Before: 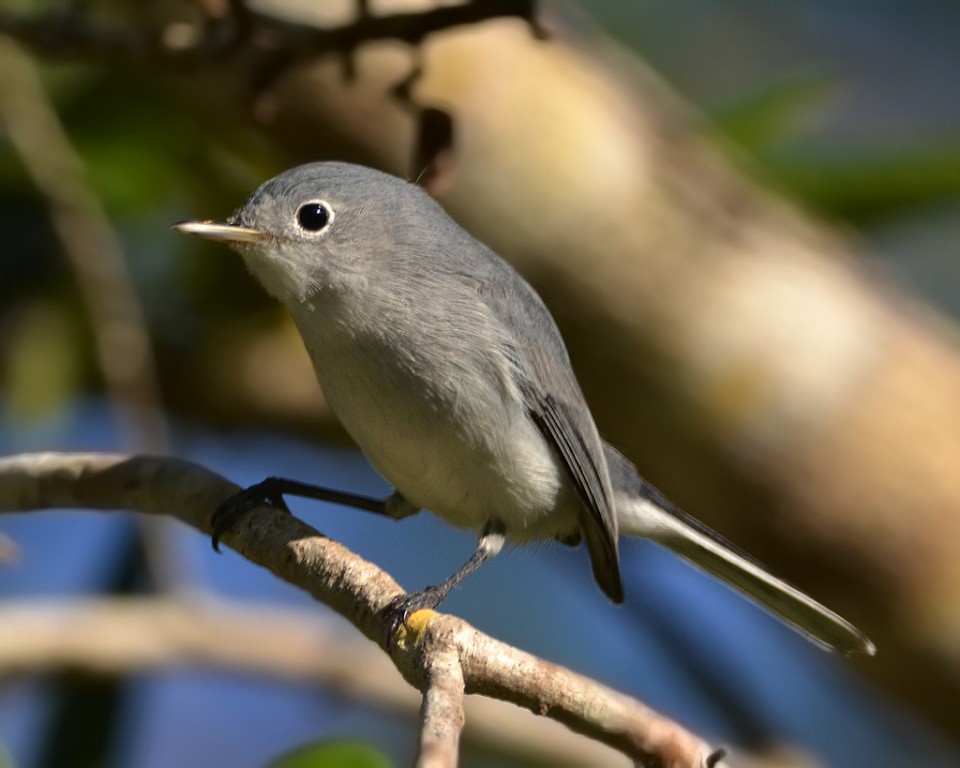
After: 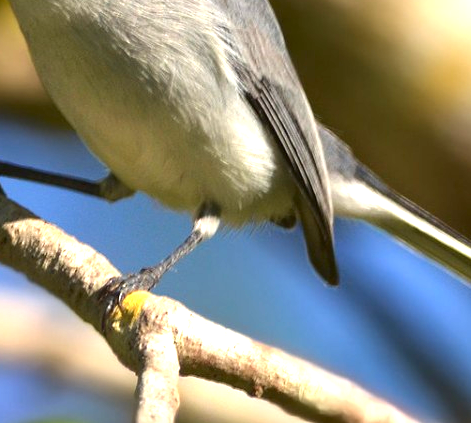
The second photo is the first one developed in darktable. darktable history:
crop: left 29.698%, top 41.424%, right 21.236%, bottom 3.466%
exposure: black level correction 0, exposure 1.196 EV, compensate exposure bias true, compensate highlight preservation false
color correction: highlights b* 0.047, saturation 1.11
